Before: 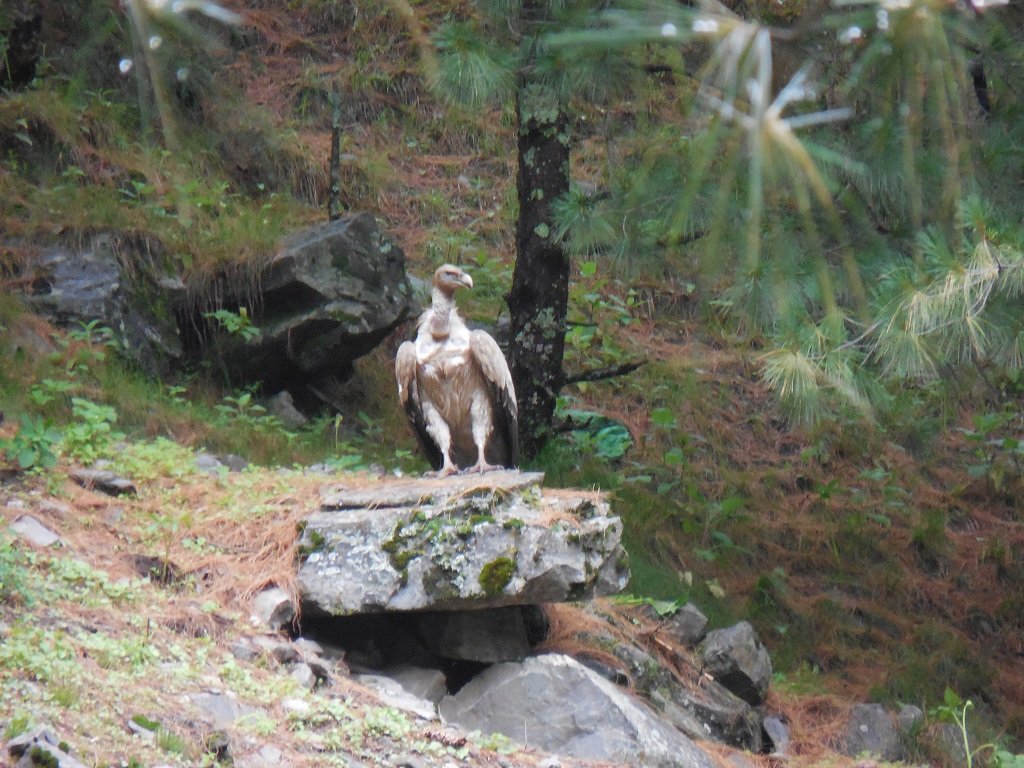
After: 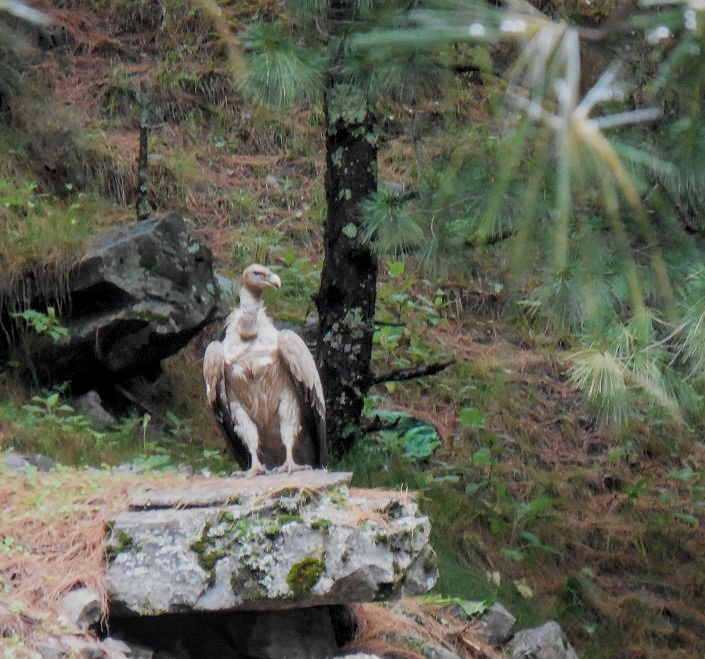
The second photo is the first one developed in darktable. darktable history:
crop: left 18.769%, right 12.355%, bottom 14.116%
filmic rgb: black relative exposure -7.65 EV, white relative exposure 4.56 EV, hardness 3.61
local contrast: on, module defaults
